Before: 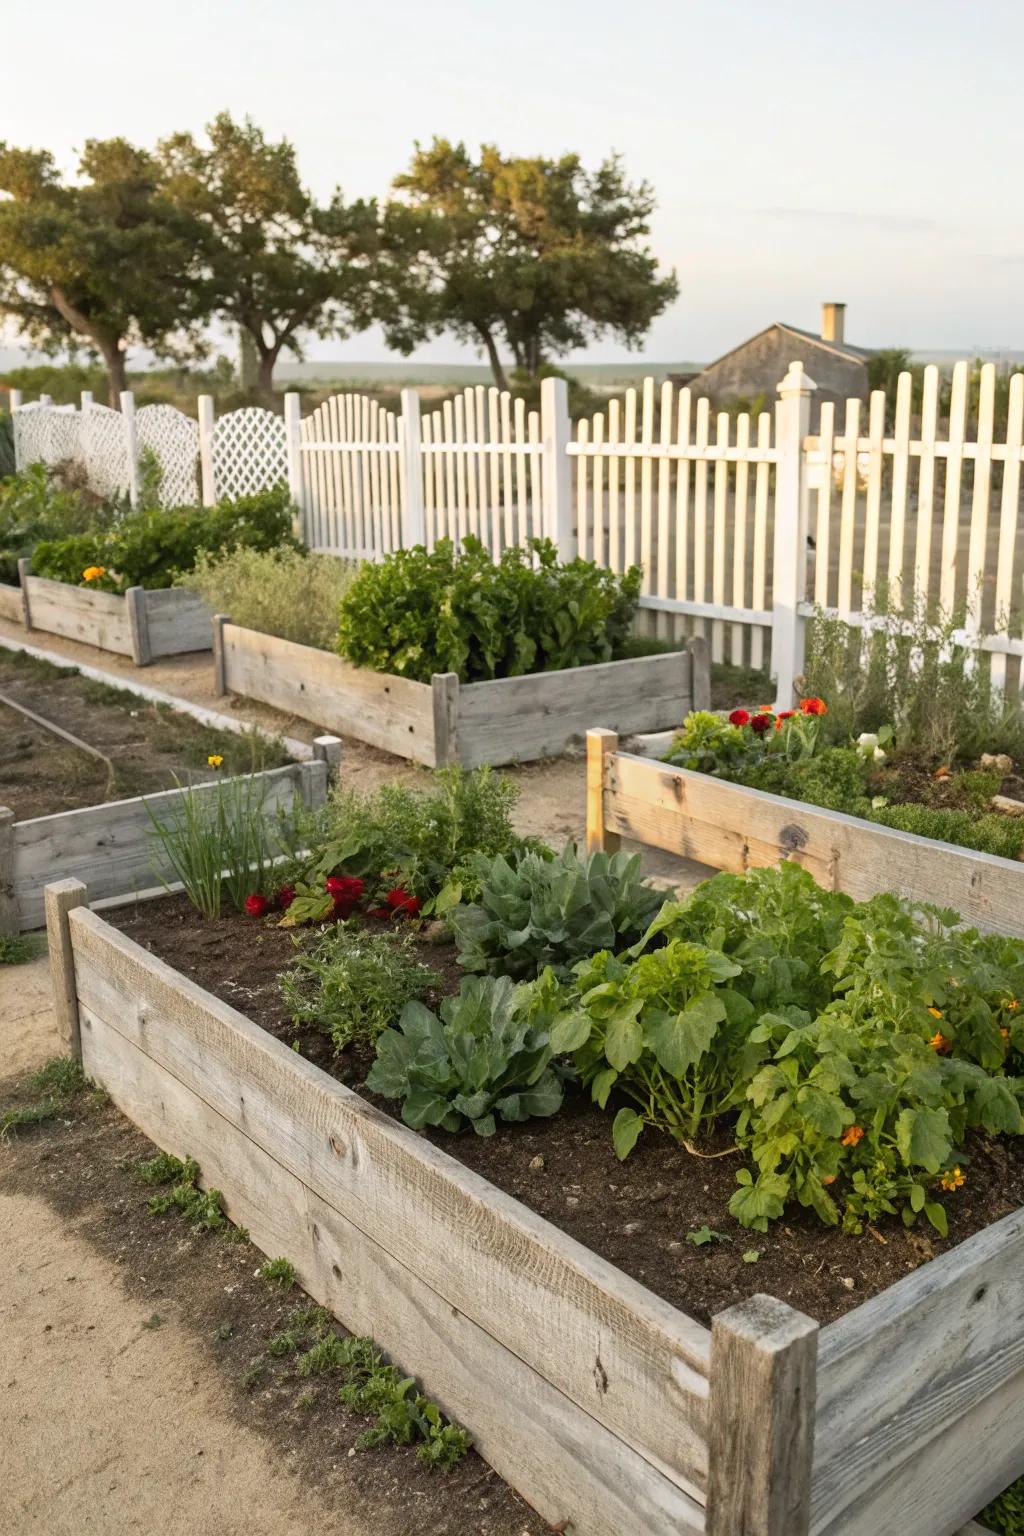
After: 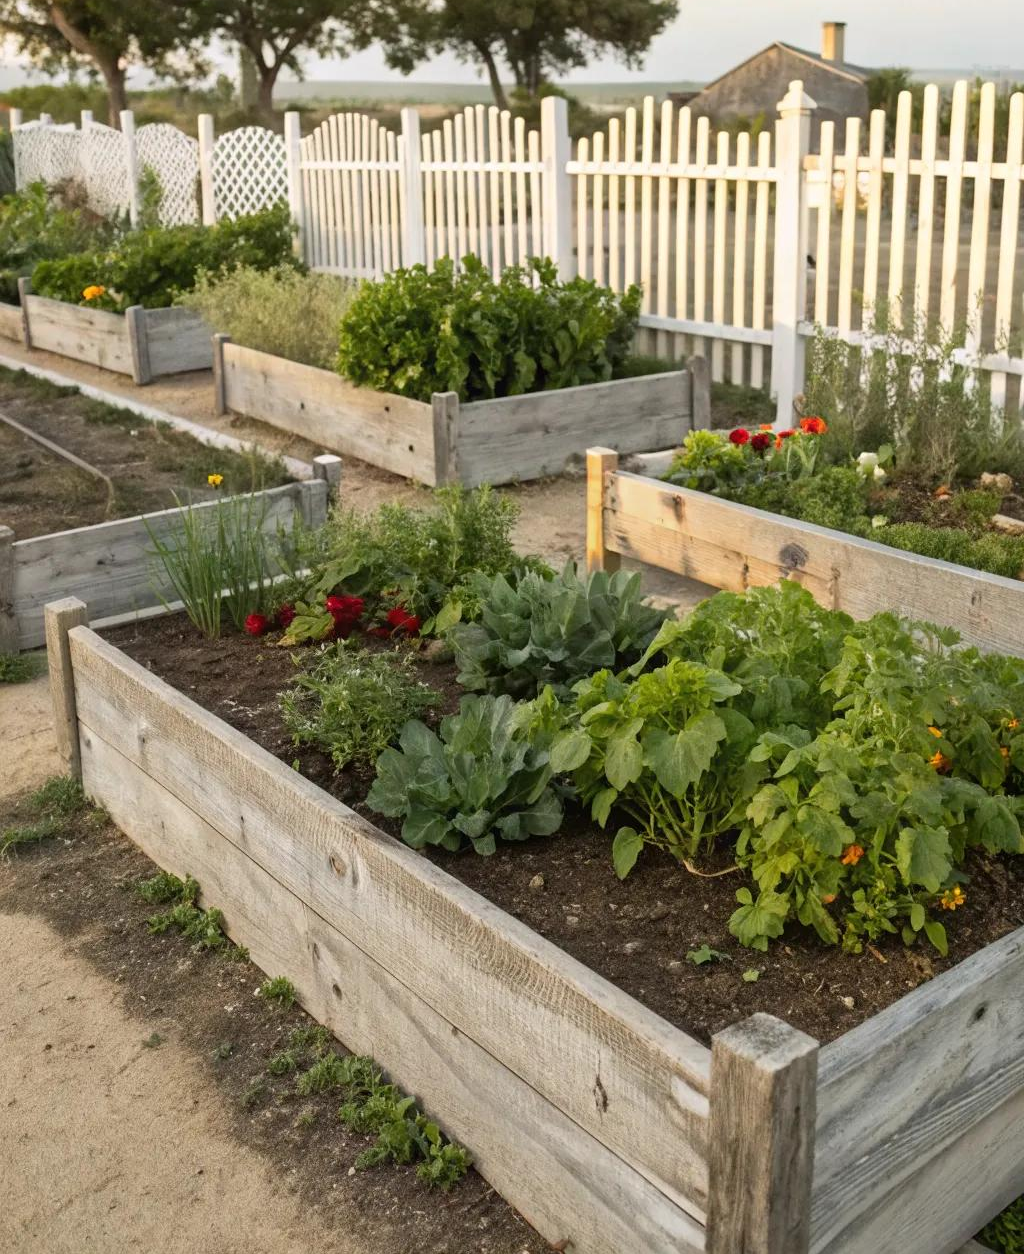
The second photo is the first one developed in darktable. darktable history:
crop and rotate: top 18.307%
